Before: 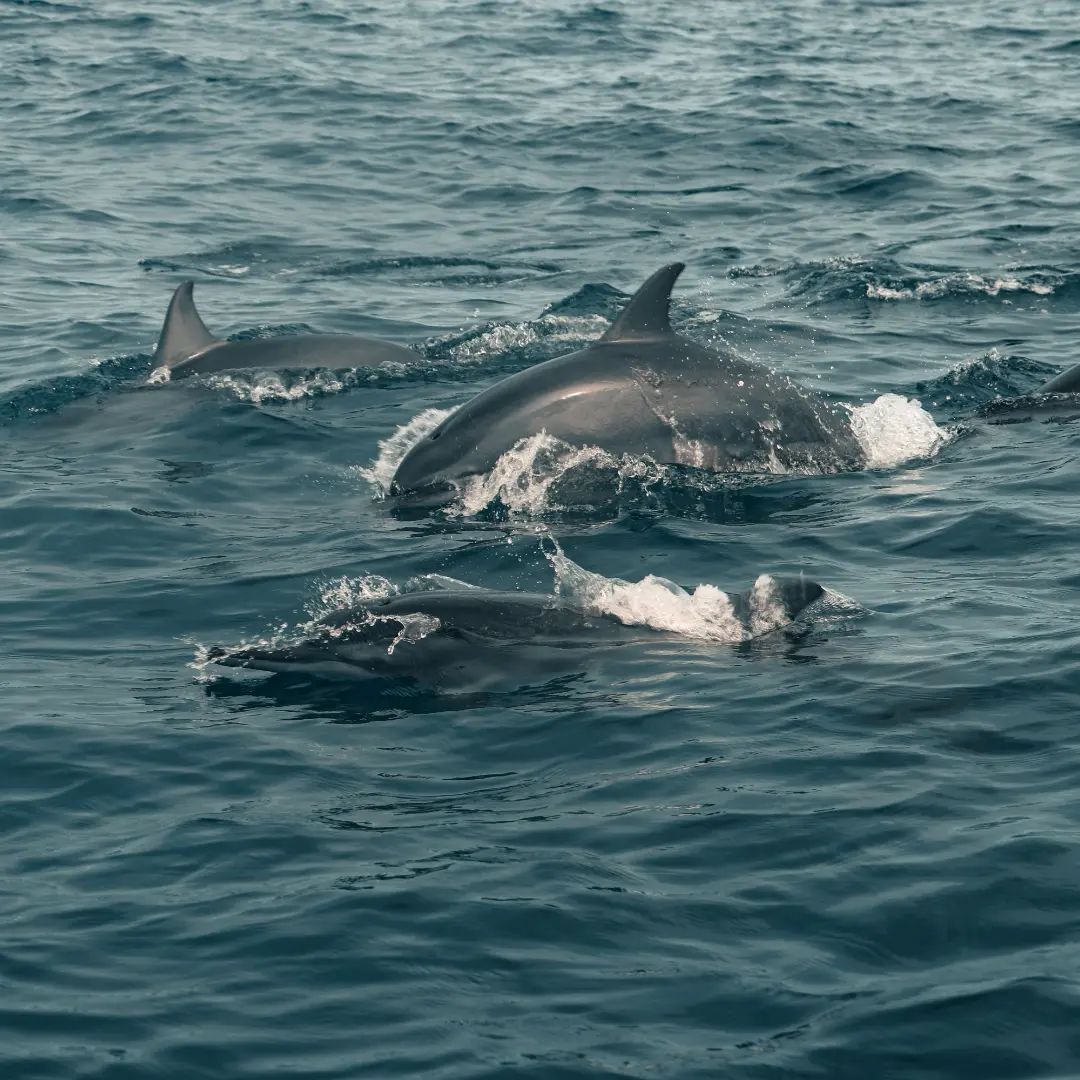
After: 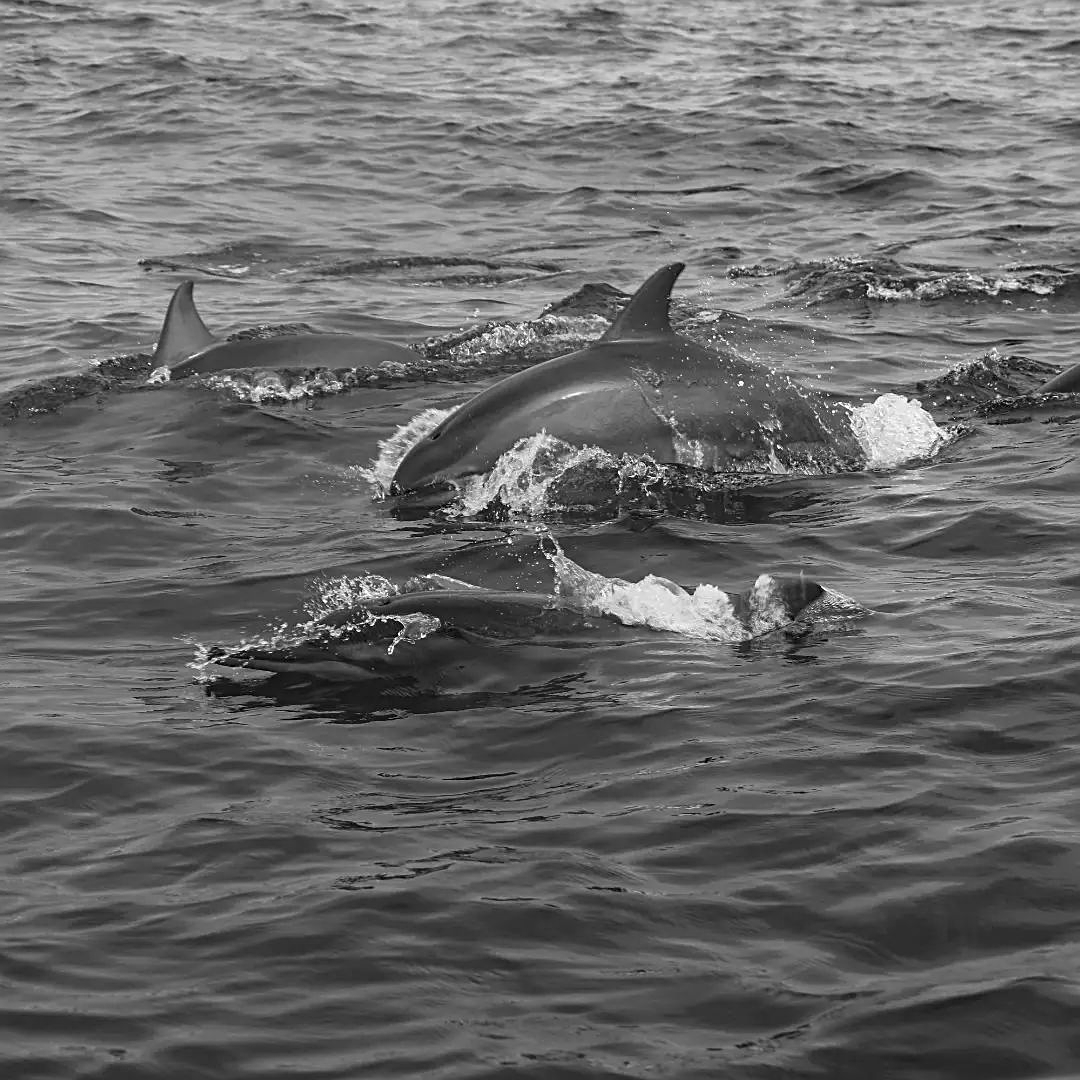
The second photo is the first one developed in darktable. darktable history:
color zones: curves: ch0 [(0.11, 0.396) (0.195, 0.36) (0.25, 0.5) (0.303, 0.412) (0.357, 0.544) (0.75, 0.5) (0.967, 0.328)]; ch1 [(0, 0.468) (0.112, 0.512) (0.202, 0.6) (0.25, 0.5) (0.307, 0.352) (0.357, 0.544) (0.75, 0.5) (0.963, 0.524)]
monochrome: on, module defaults
sharpen: on, module defaults
